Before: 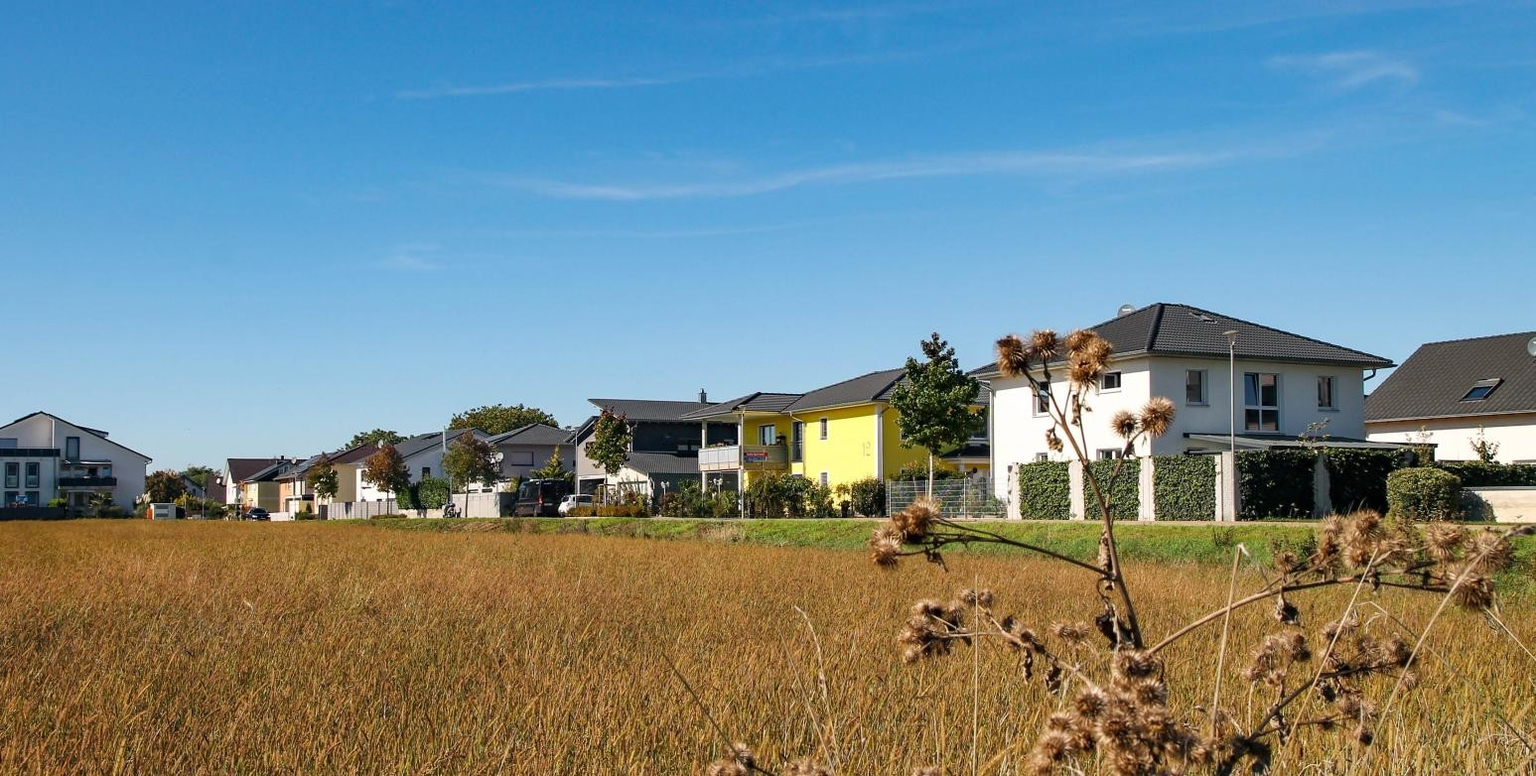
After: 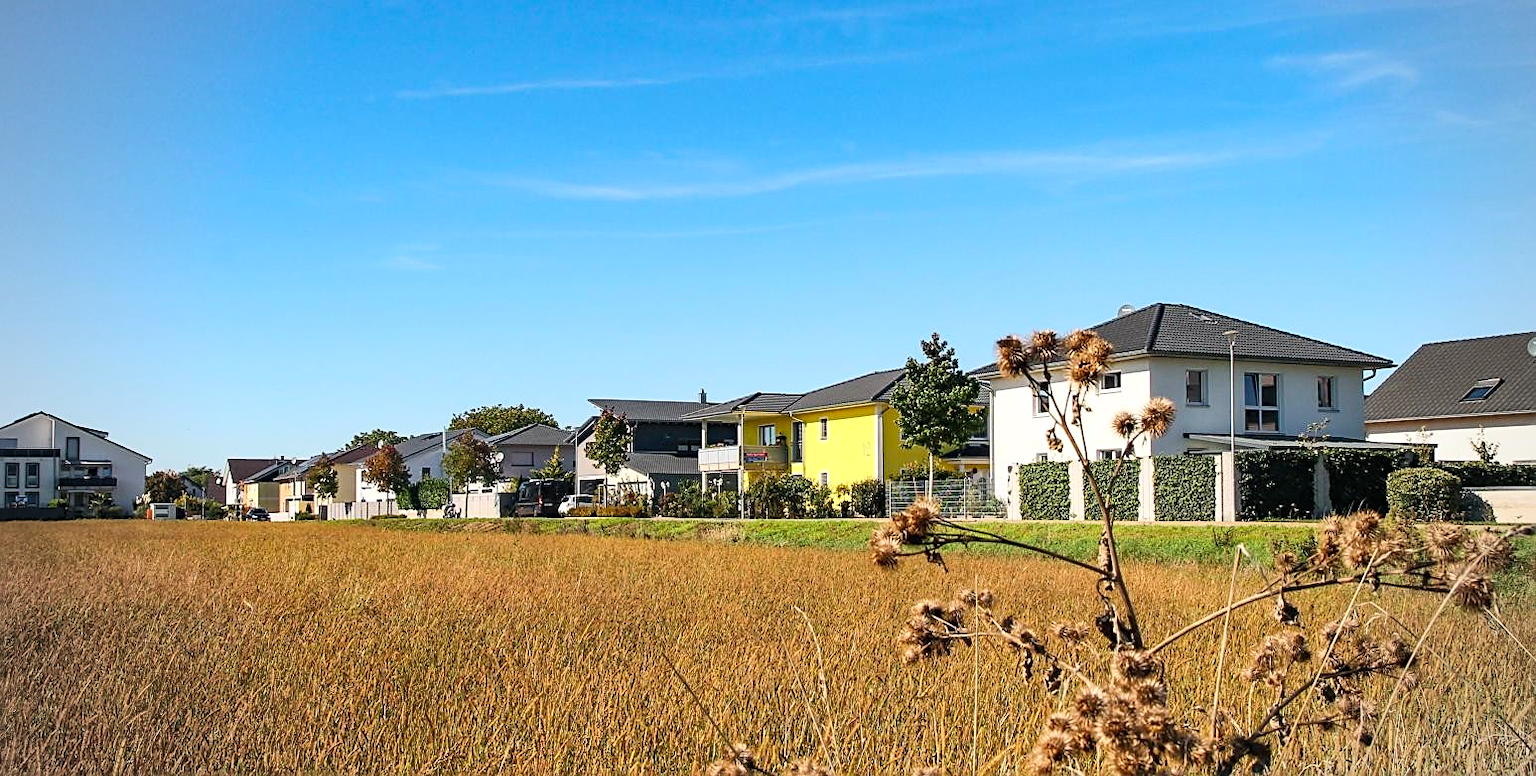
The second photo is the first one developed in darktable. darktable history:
vignetting: fall-off start 75.23%, brightness -0.265, center (0.039, -0.093), width/height ratio 1.085, unbound false
sharpen: on, module defaults
contrast brightness saturation: contrast 0.199, brightness 0.161, saturation 0.22
